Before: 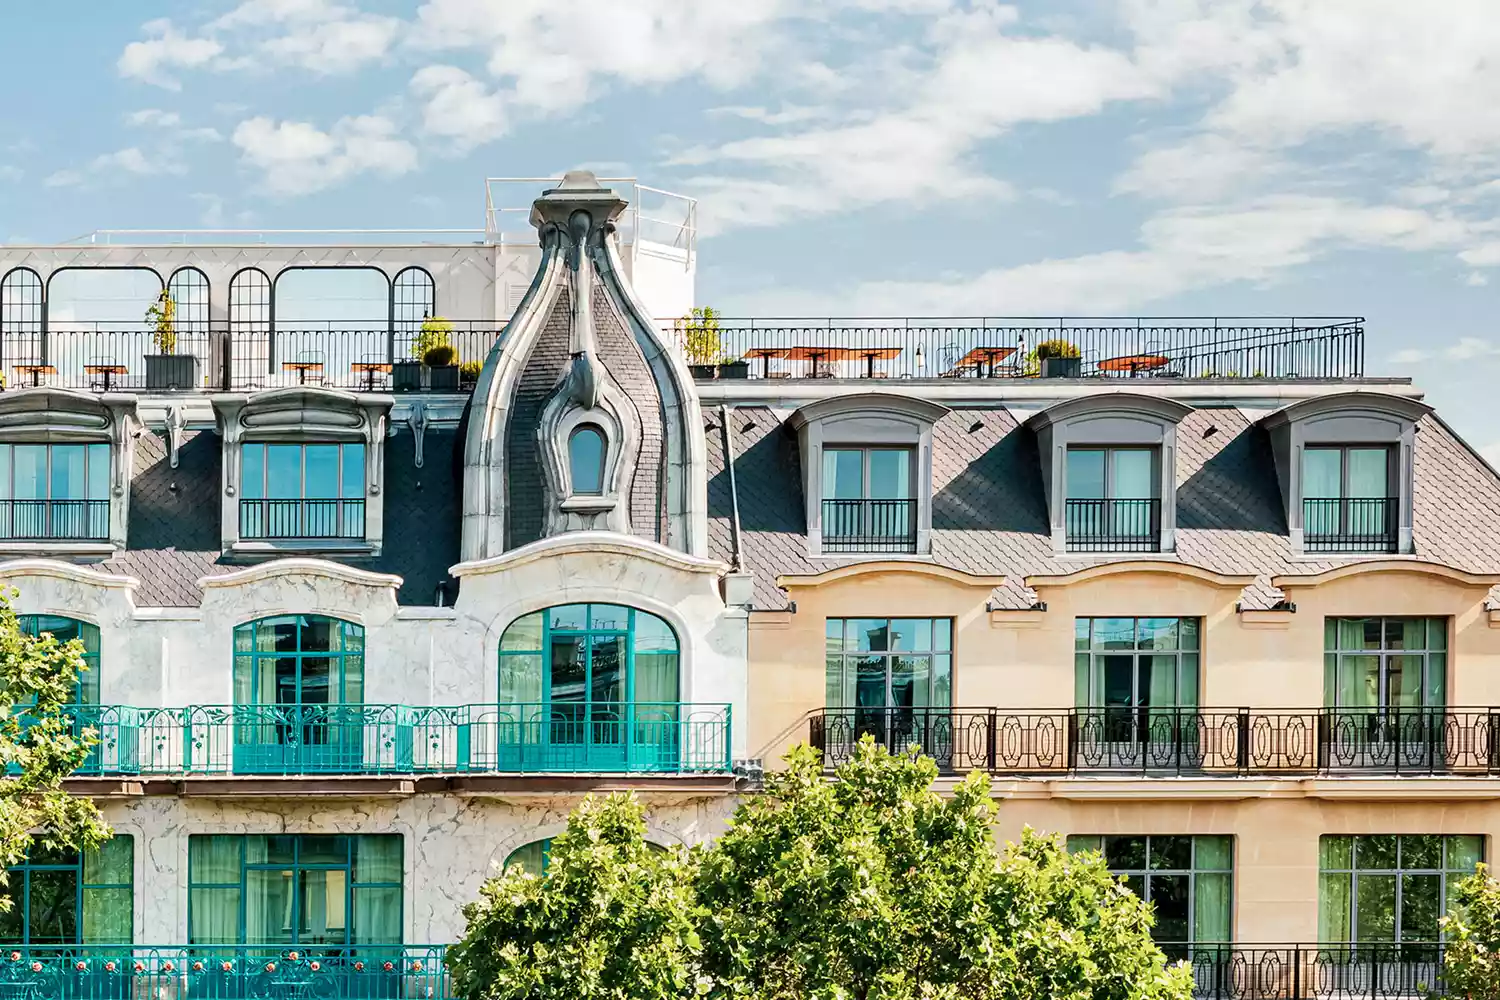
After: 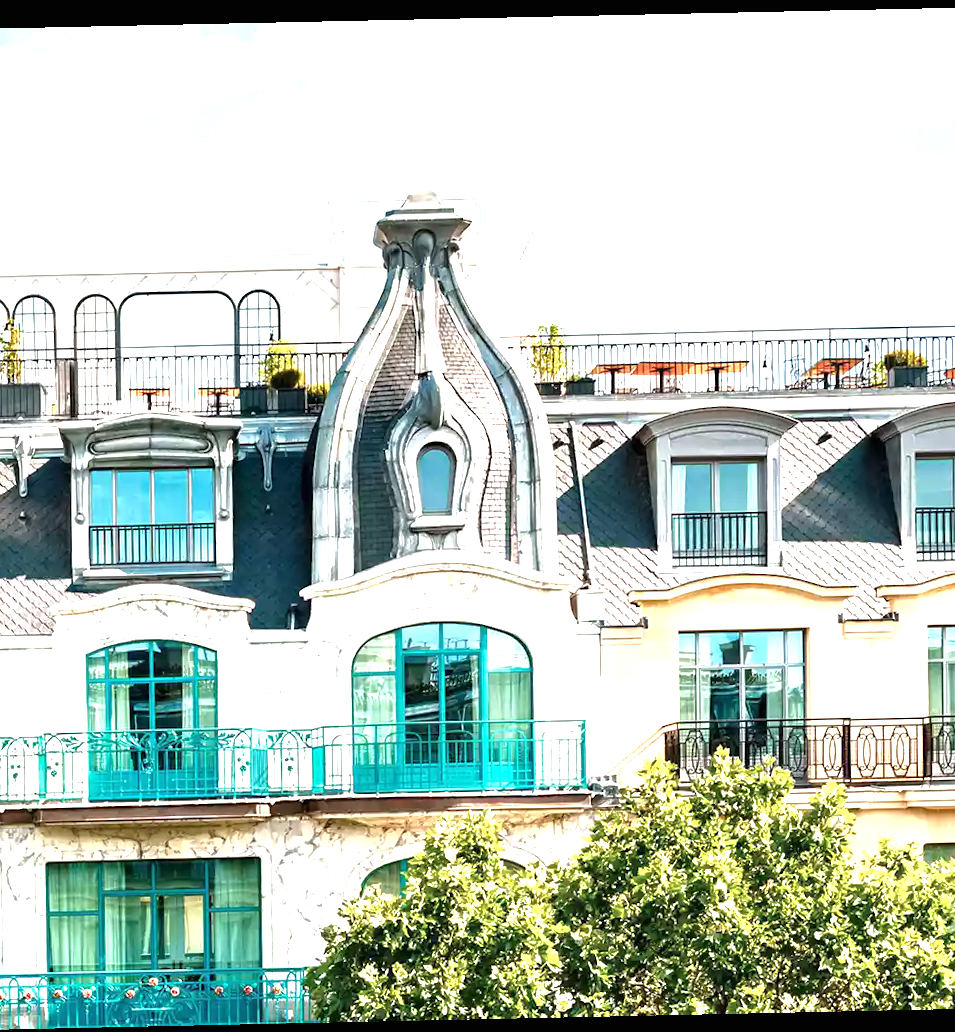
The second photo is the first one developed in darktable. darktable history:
rgb curve: curves: ch0 [(0, 0) (0.175, 0.154) (0.785, 0.663) (1, 1)]
color zones: curves: ch0 [(0, 0.5) (0.143, 0.5) (0.286, 0.456) (0.429, 0.5) (0.571, 0.5) (0.714, 0.5) (0.857, 0.5) (1, 0.5)]; ch1 [(0, 0.5) (0.143, 0.5) (0.286, 0.422) (0.429, 0.5) (0.571, 0.5) (0.714, 0.5) (0.857, 0.5) (1, 0.5)]
rotate and perspective: rotation -1.24°, automatic cropping off
crop: left 10.644%, right 26.528%
exposure: black level correction 0, exposure 1.2 EV, compensate exposure bias true, compensate highlight preservation false
